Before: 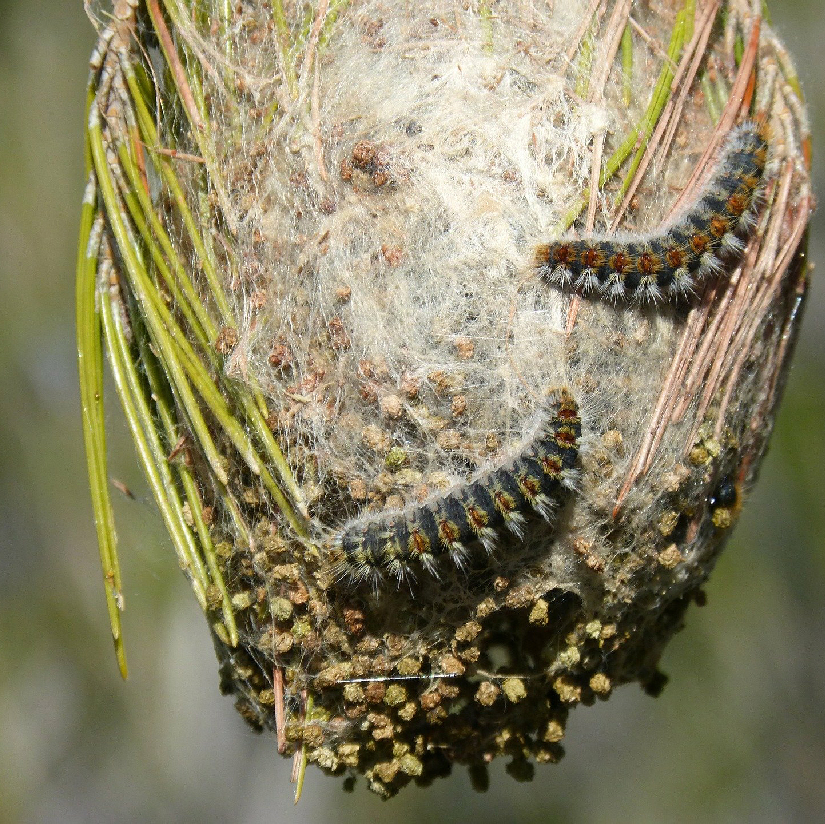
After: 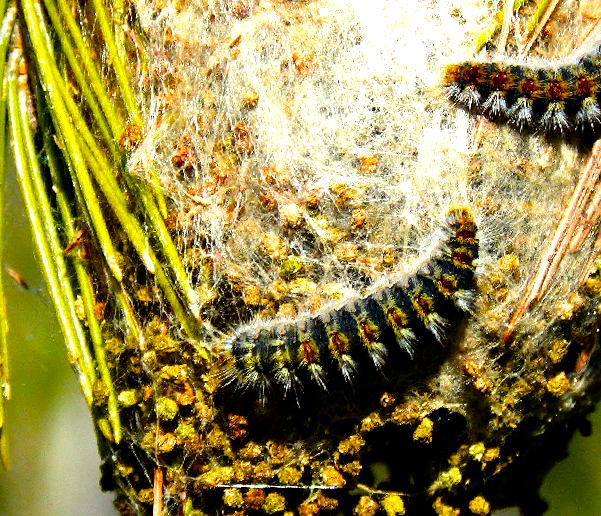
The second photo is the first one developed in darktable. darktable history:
color balance rgb: perceptual saturation grading › global saturation 36.849%, global vibrance 34.264%
filmic rgb: black relative exposure -8.3 EV, white relative exposure 2.24 EV, hardness 7.08, latitude 85.71%, contrast 1.684, highlights saturation mix -3.13%, shadows ↔ highlights balance -1.99%, add noise in highlights 0, preserve chrominance no, color science v3 (2019), use custom middle-gray values true, contrast in highlights soft
crop and rotate: angle -4.05°, left 9.777%, top 21.29%, right 12.393%, bottom 11.779%
